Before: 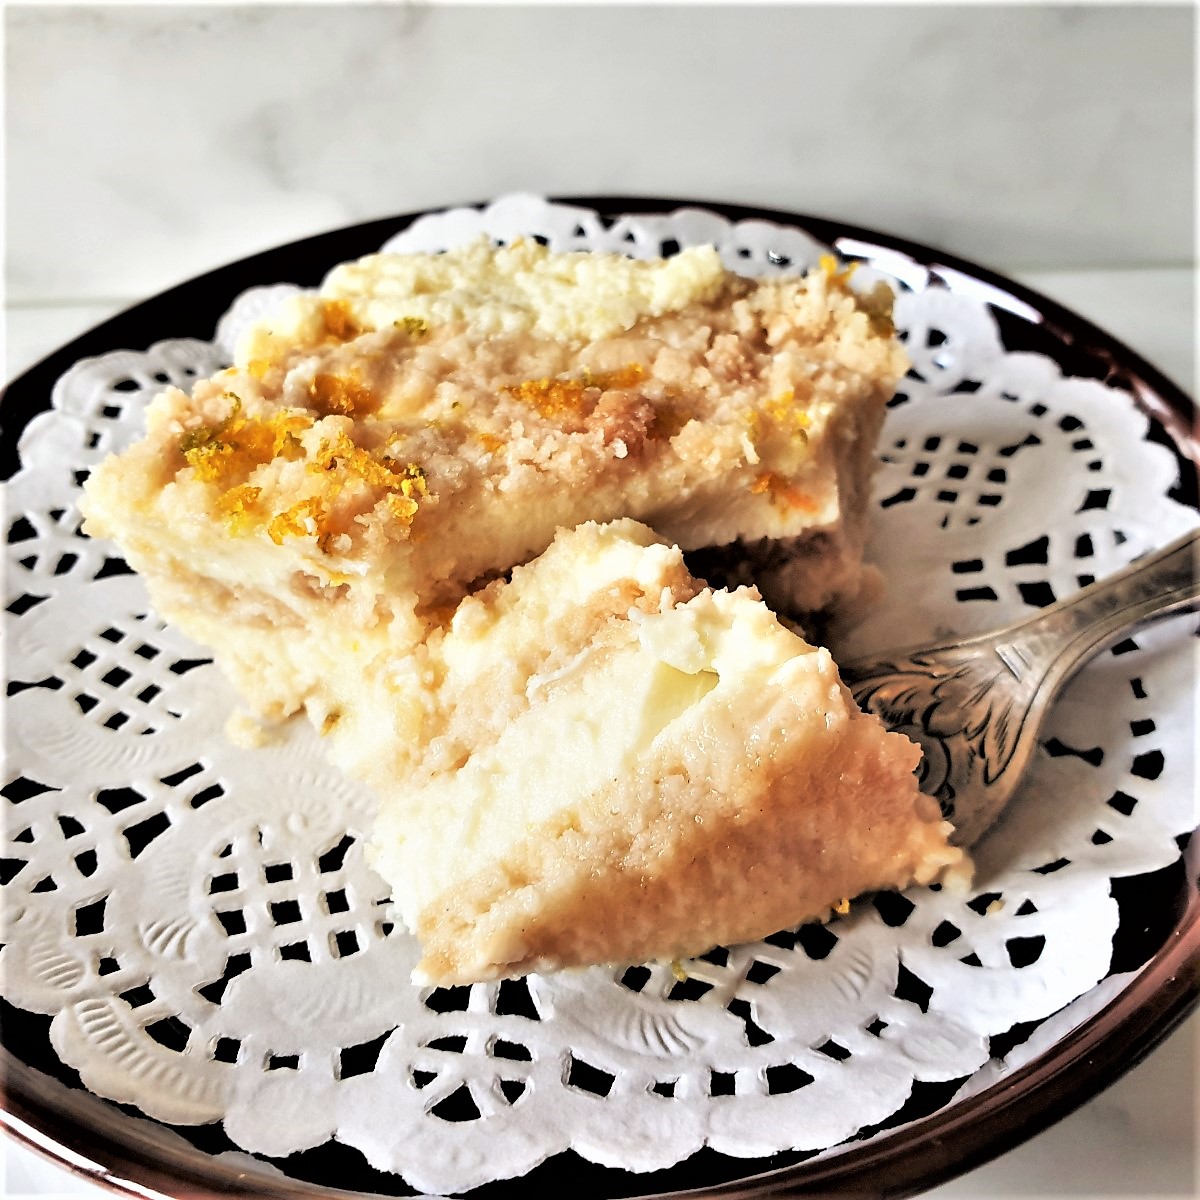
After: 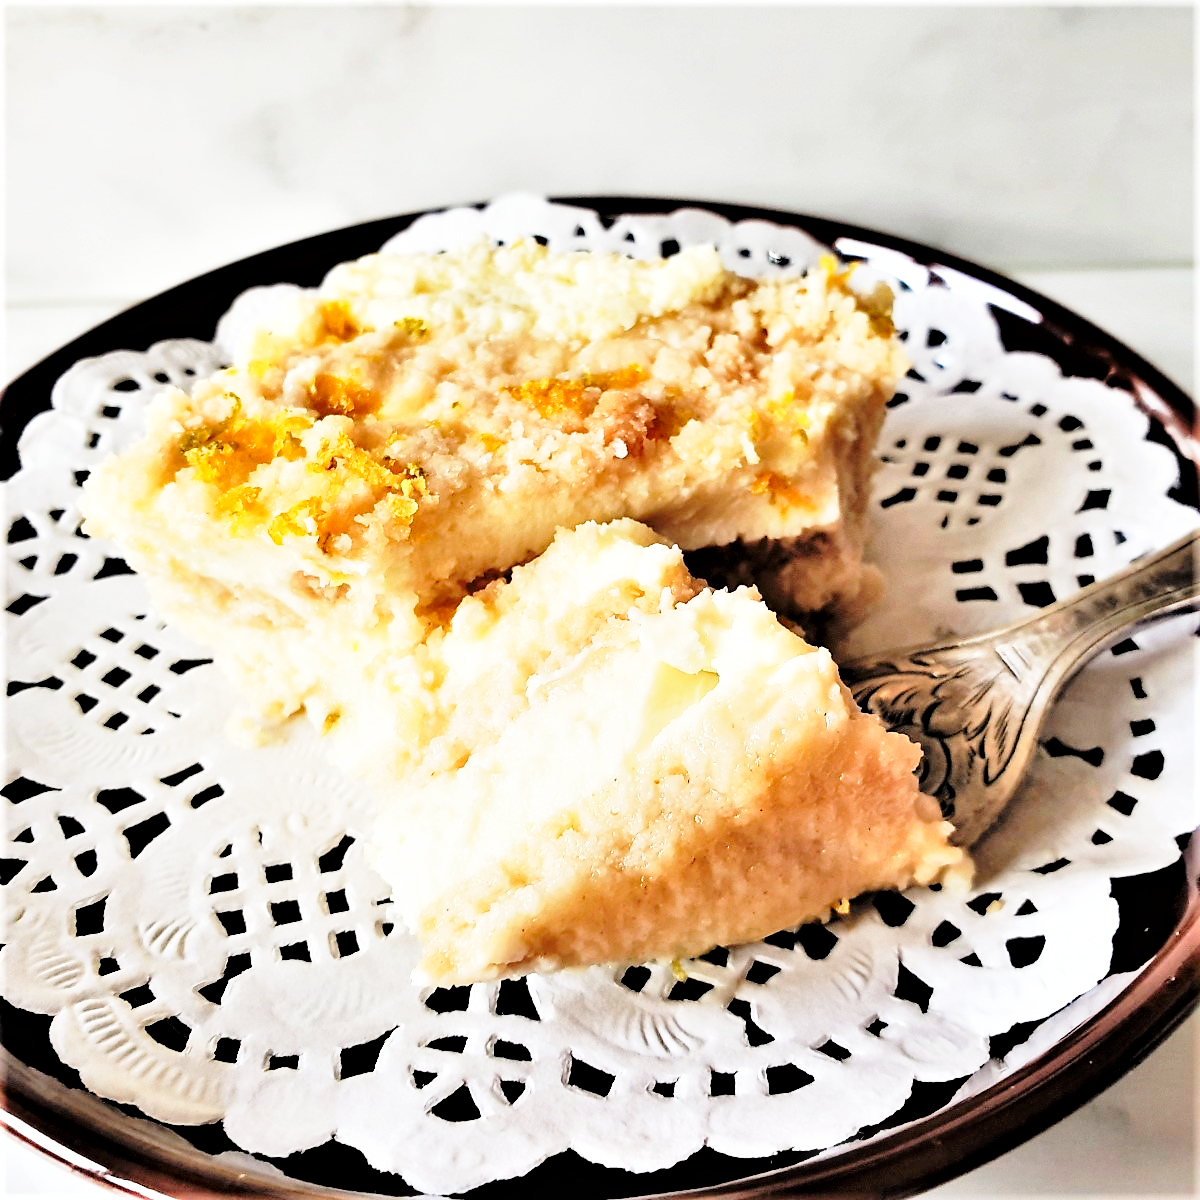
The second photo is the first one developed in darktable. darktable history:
base curve: curves: ch0 [(0, 0) (0.028, 0.03) (0.121, 0.232) (0.46, 0.748) (0.859, 0.968) (1, 1)], preserve colors none
haze removal: compatibility mode true, adaptive false
